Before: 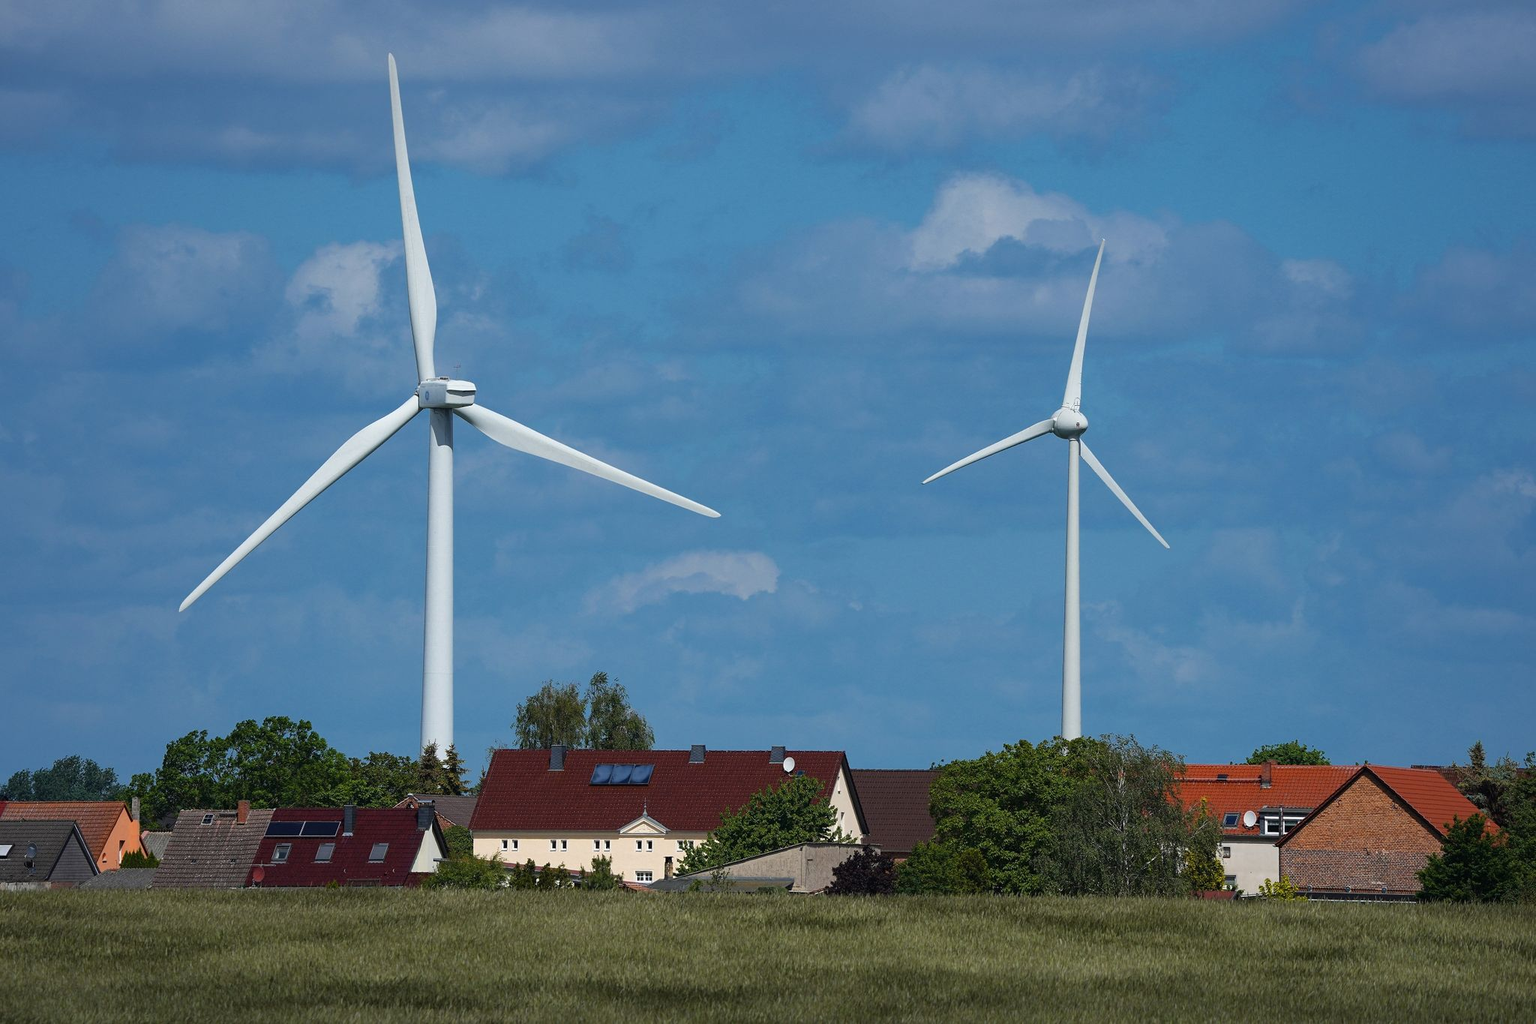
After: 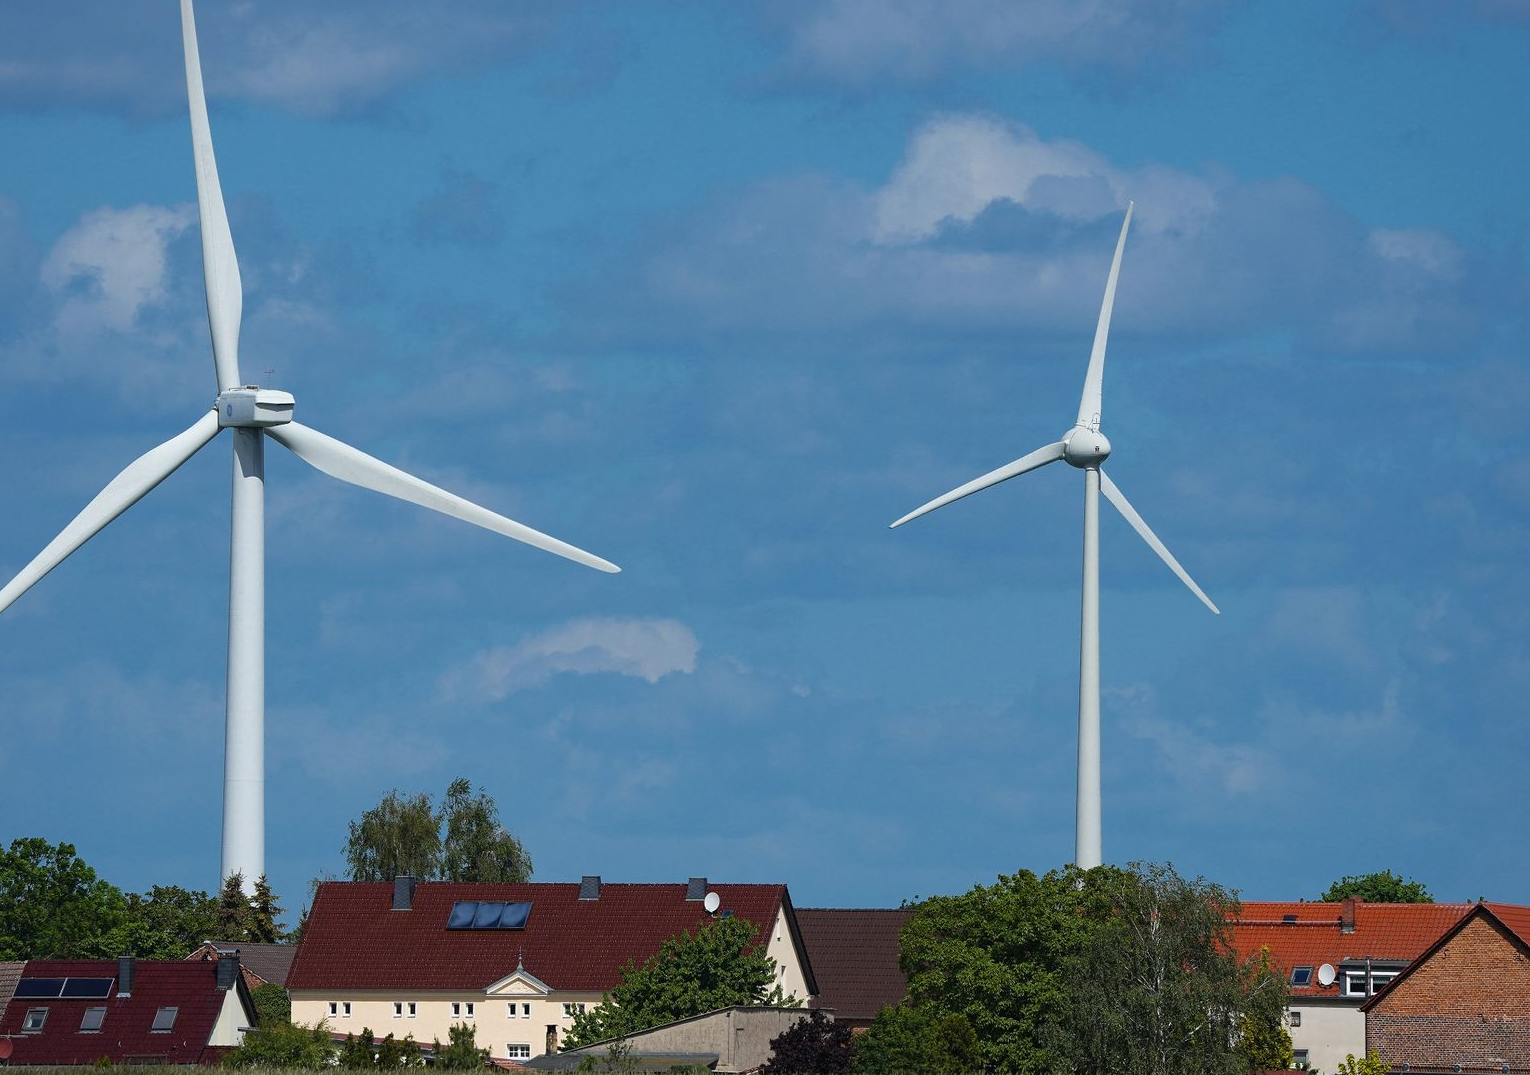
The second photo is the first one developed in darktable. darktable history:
crop: left 16.608%, top 8.596%, right 8.679%, bottom 12.617%
